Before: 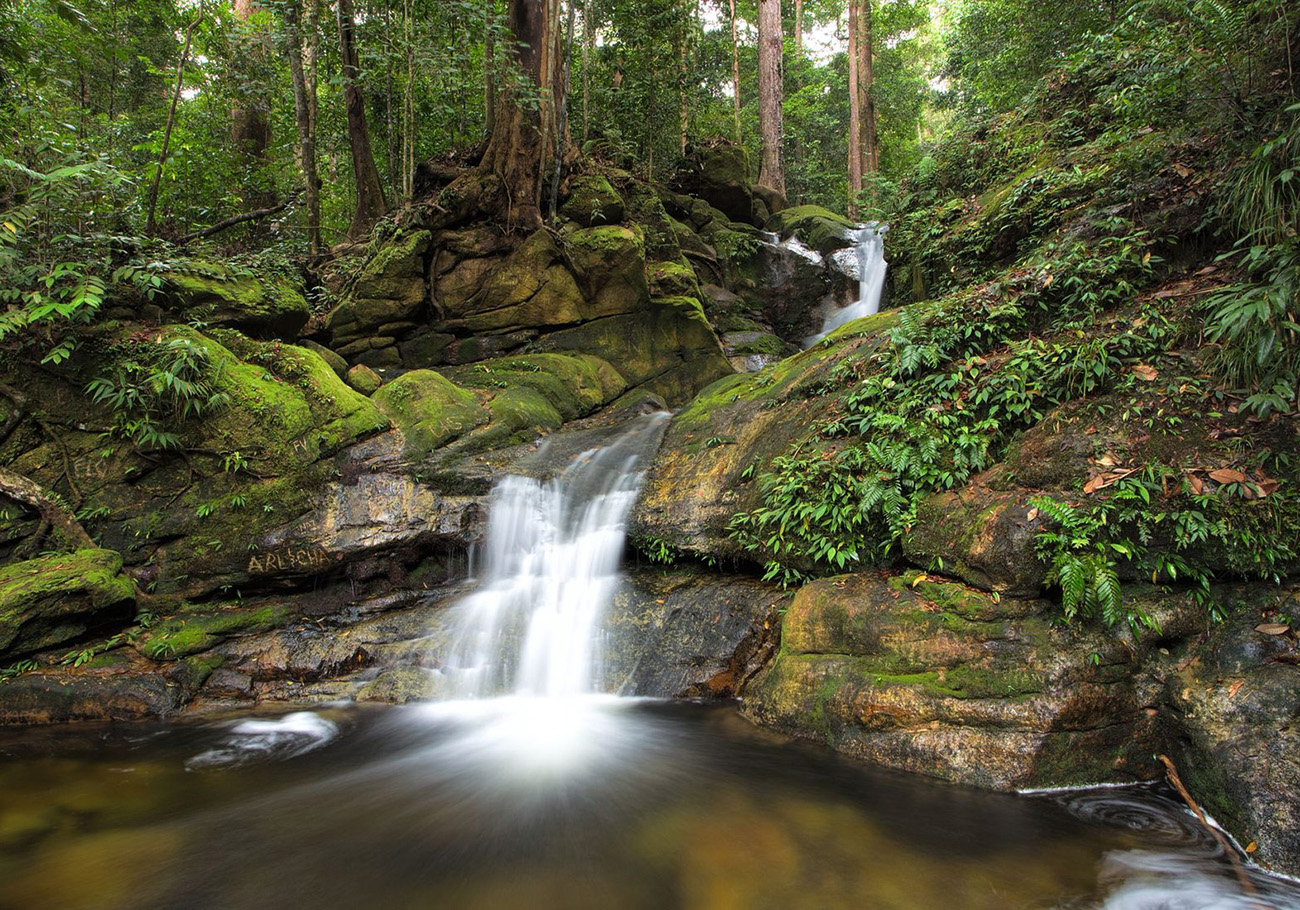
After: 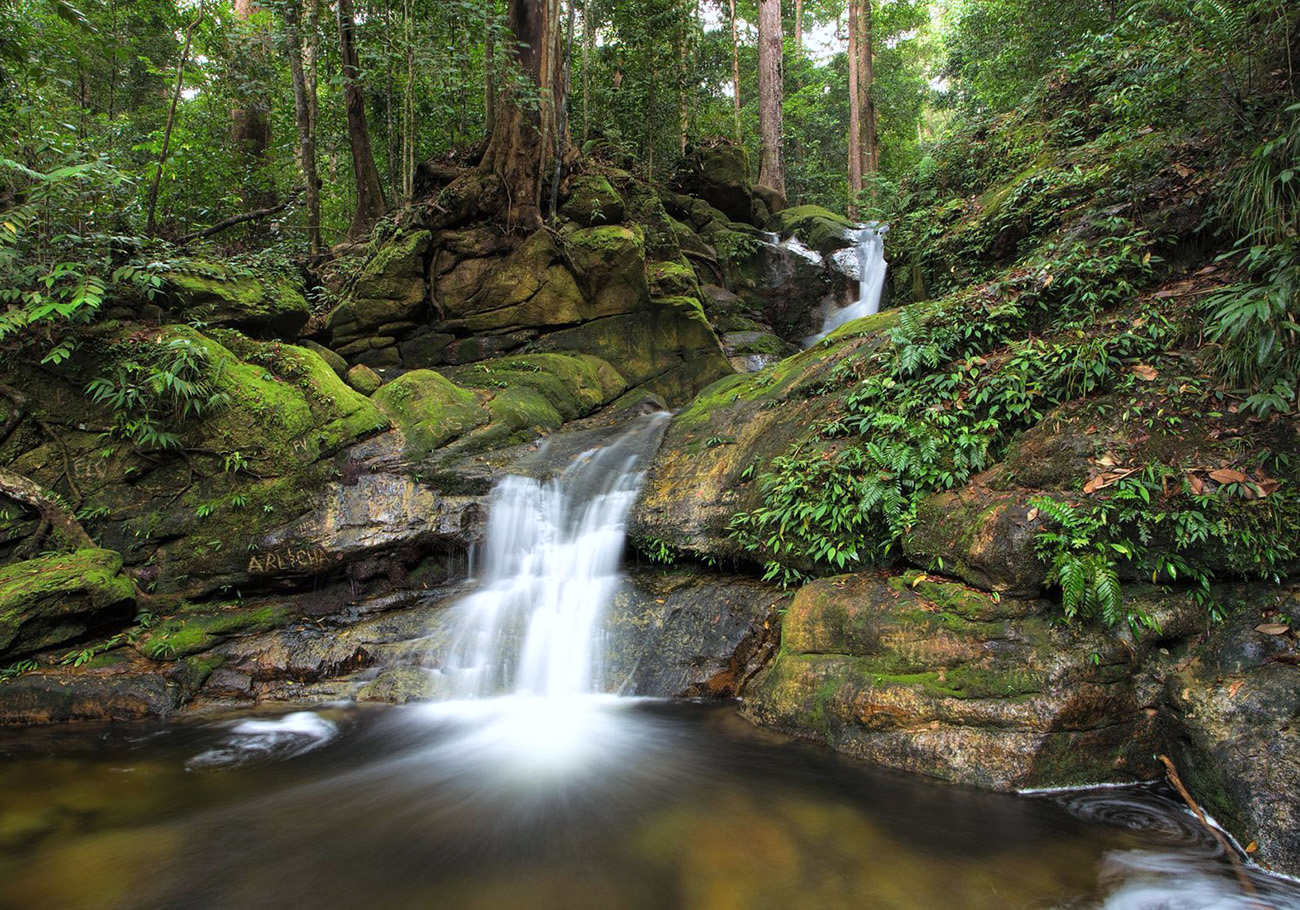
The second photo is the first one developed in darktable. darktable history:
color calibration: gray › normalize channels true, x 0.355, y 0.368, temperature 4689.19 K, gamut compression 0.003
